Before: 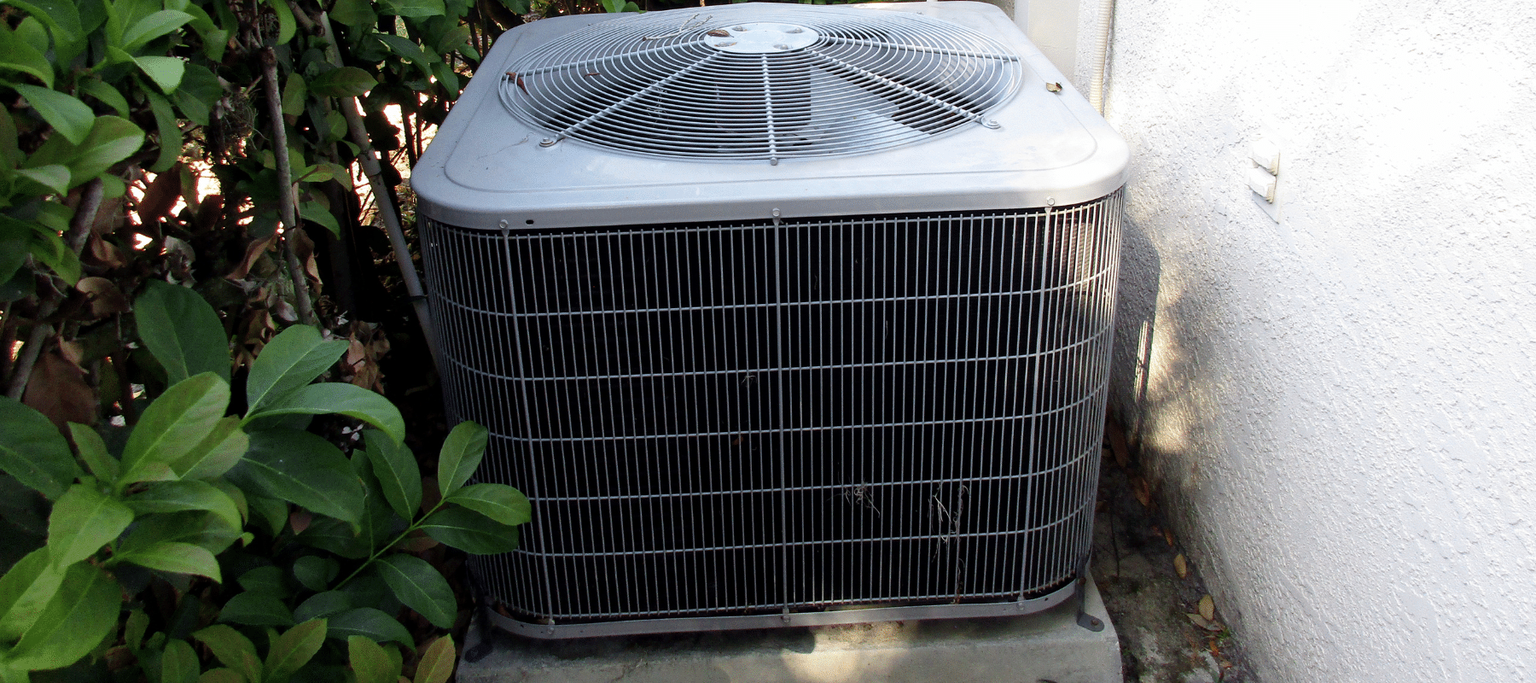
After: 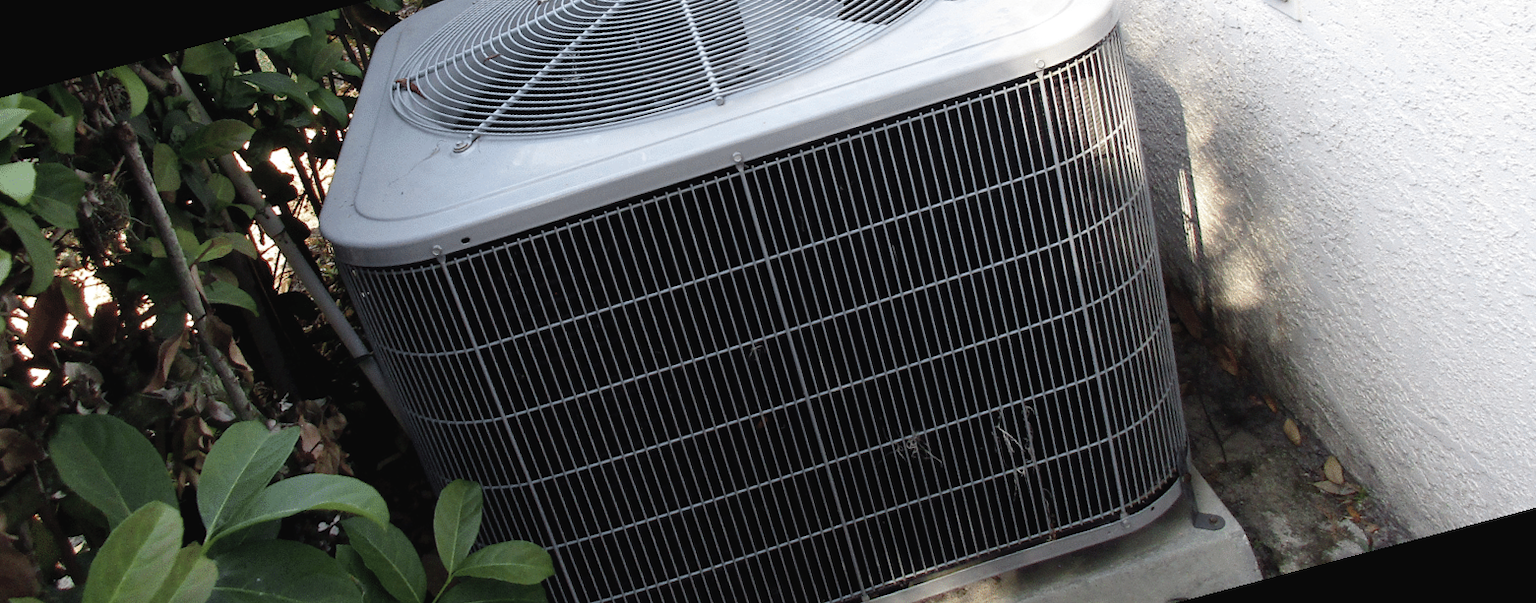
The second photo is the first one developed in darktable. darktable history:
rotate and perspective: rotation -14.8°, crop left 0.1, crop right 0.903, crop top 0.25, crop bottom 0.748
color balance rgb: perceptual saturation grading › global saturation 20%, global vibrance 10%
exposure: exposure 0.128 EV, compensate highlight preservation false
contrast brightness saturation: contrast -0.05, saturation -0.41
